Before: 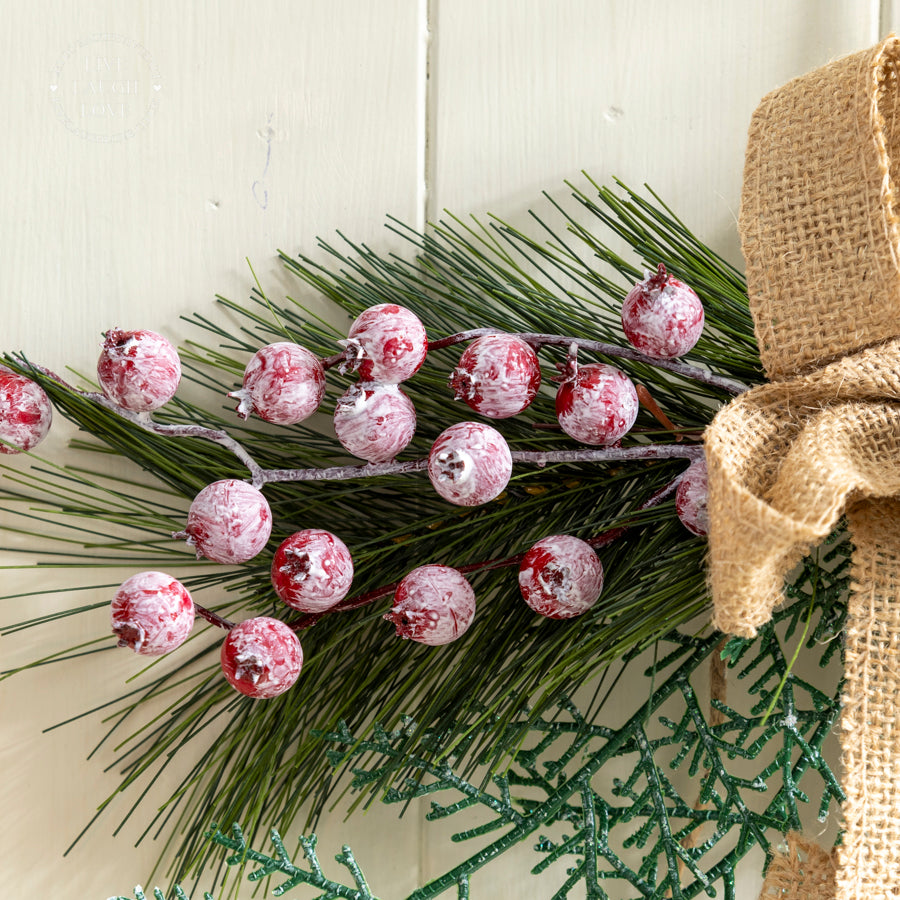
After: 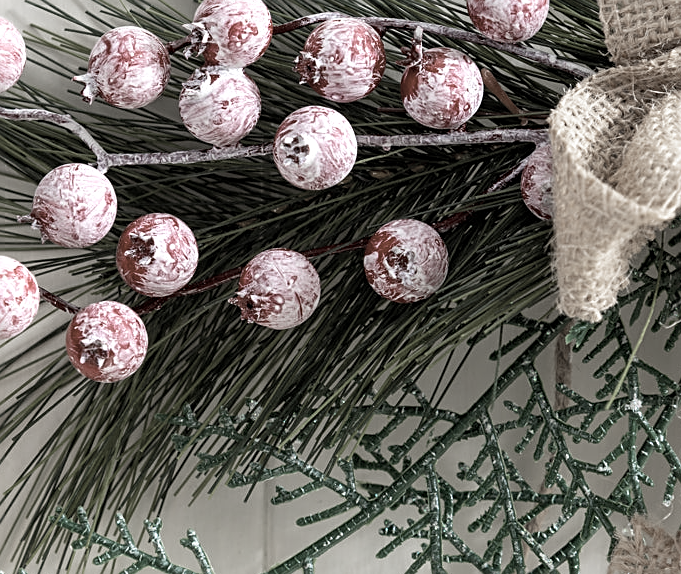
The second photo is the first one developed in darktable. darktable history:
tone equalizer: on, module defaults
sharpen: on, module defaults
crop and rotate: left 17.299%, top 35.115%, right 7.015%, bottom 1.024%
color zones: curves: ch0 [(0, 0.613) (0.01, 0.613) (0.245, 0.448) (0.498, 0.529) (0.642, 0.665) (0.879, 0.777) (0.99, 0.613)]; ch1 [(0, 0.272) (0.219, 0.127) (0.724, 0.346)]
